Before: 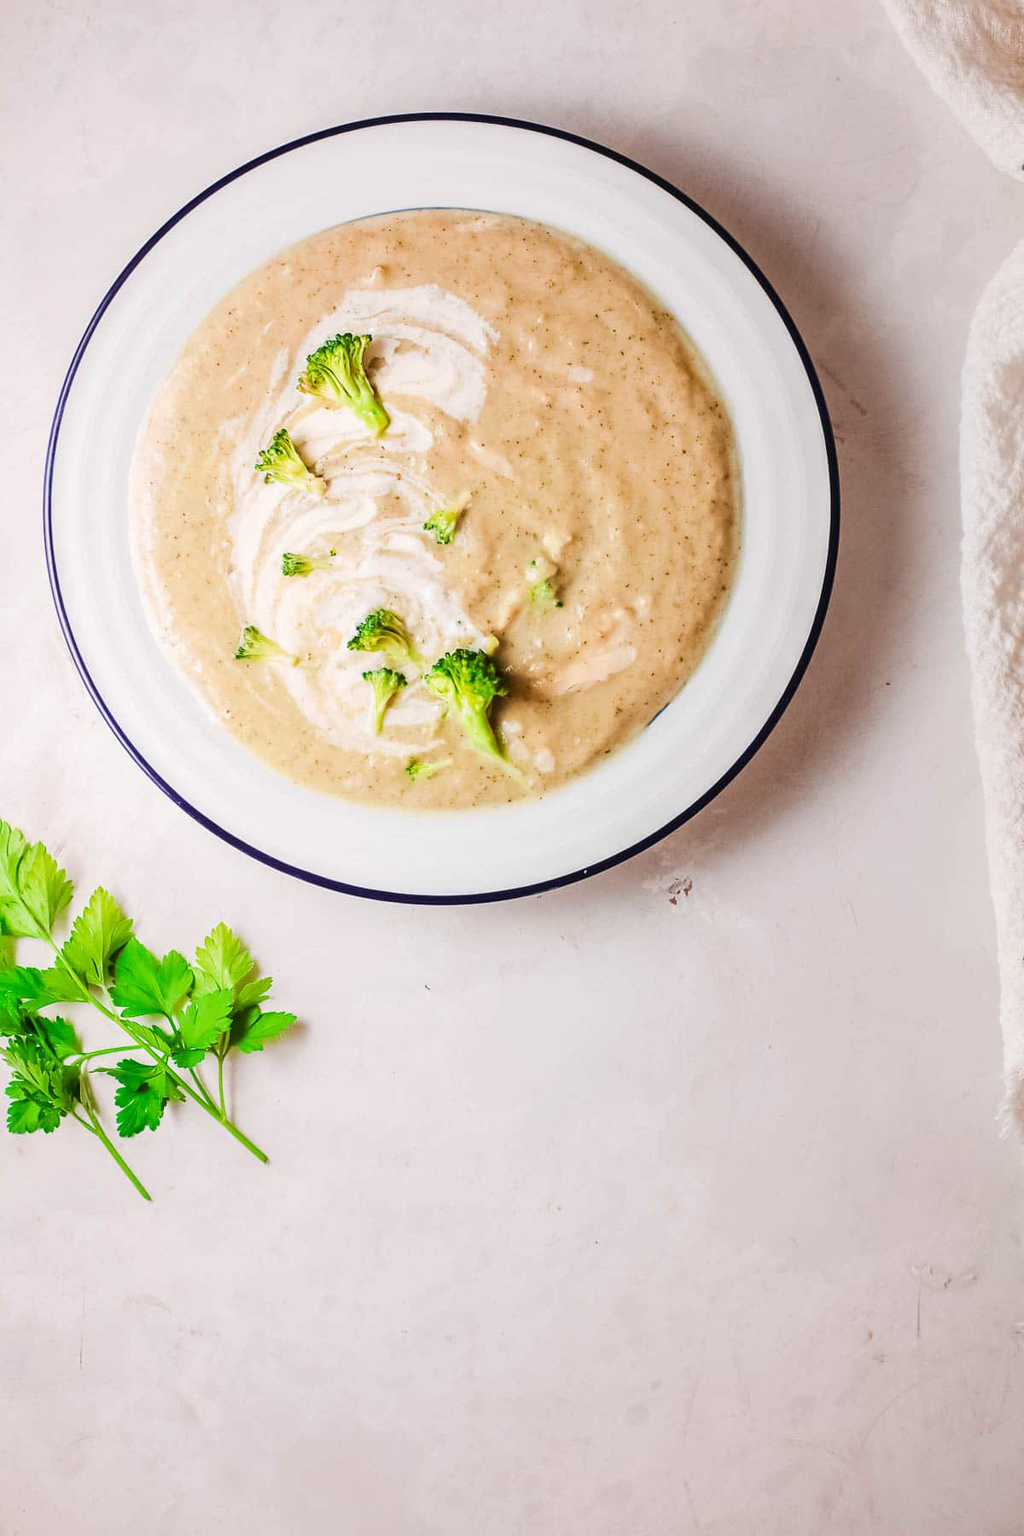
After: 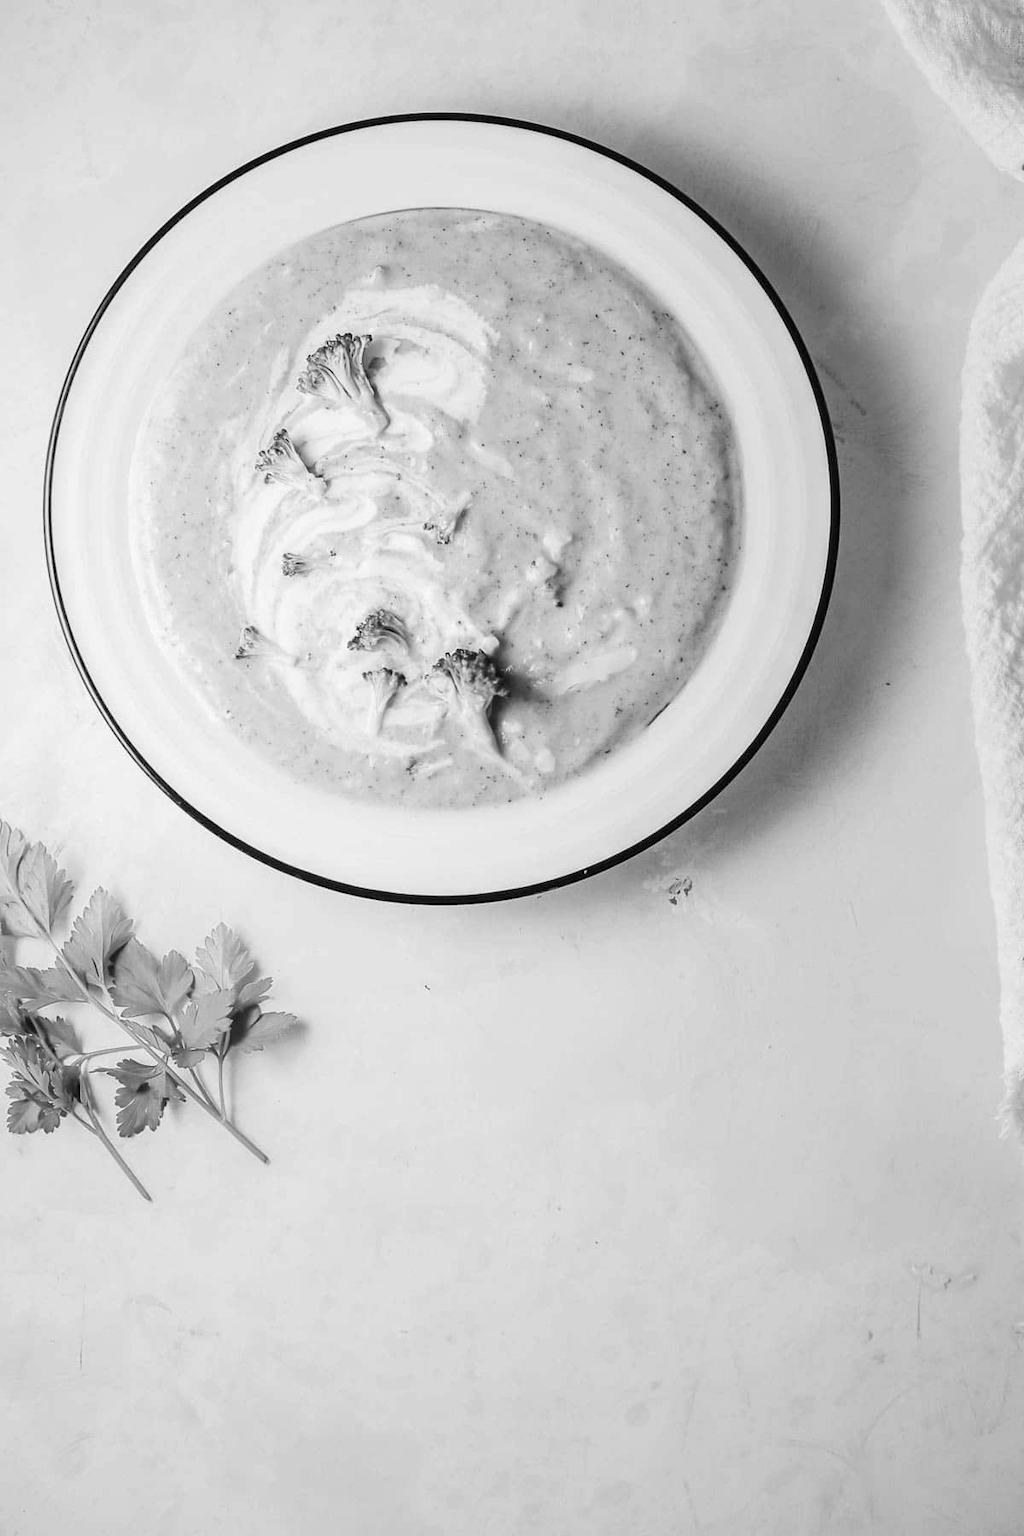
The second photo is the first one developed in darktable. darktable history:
color correction: highlights a* 15.03, highlights b* -25.07
color balance rgb: perceptual saturation grading › global saturation 30%, global vibrance 20%
monochrome: on, module defaults
